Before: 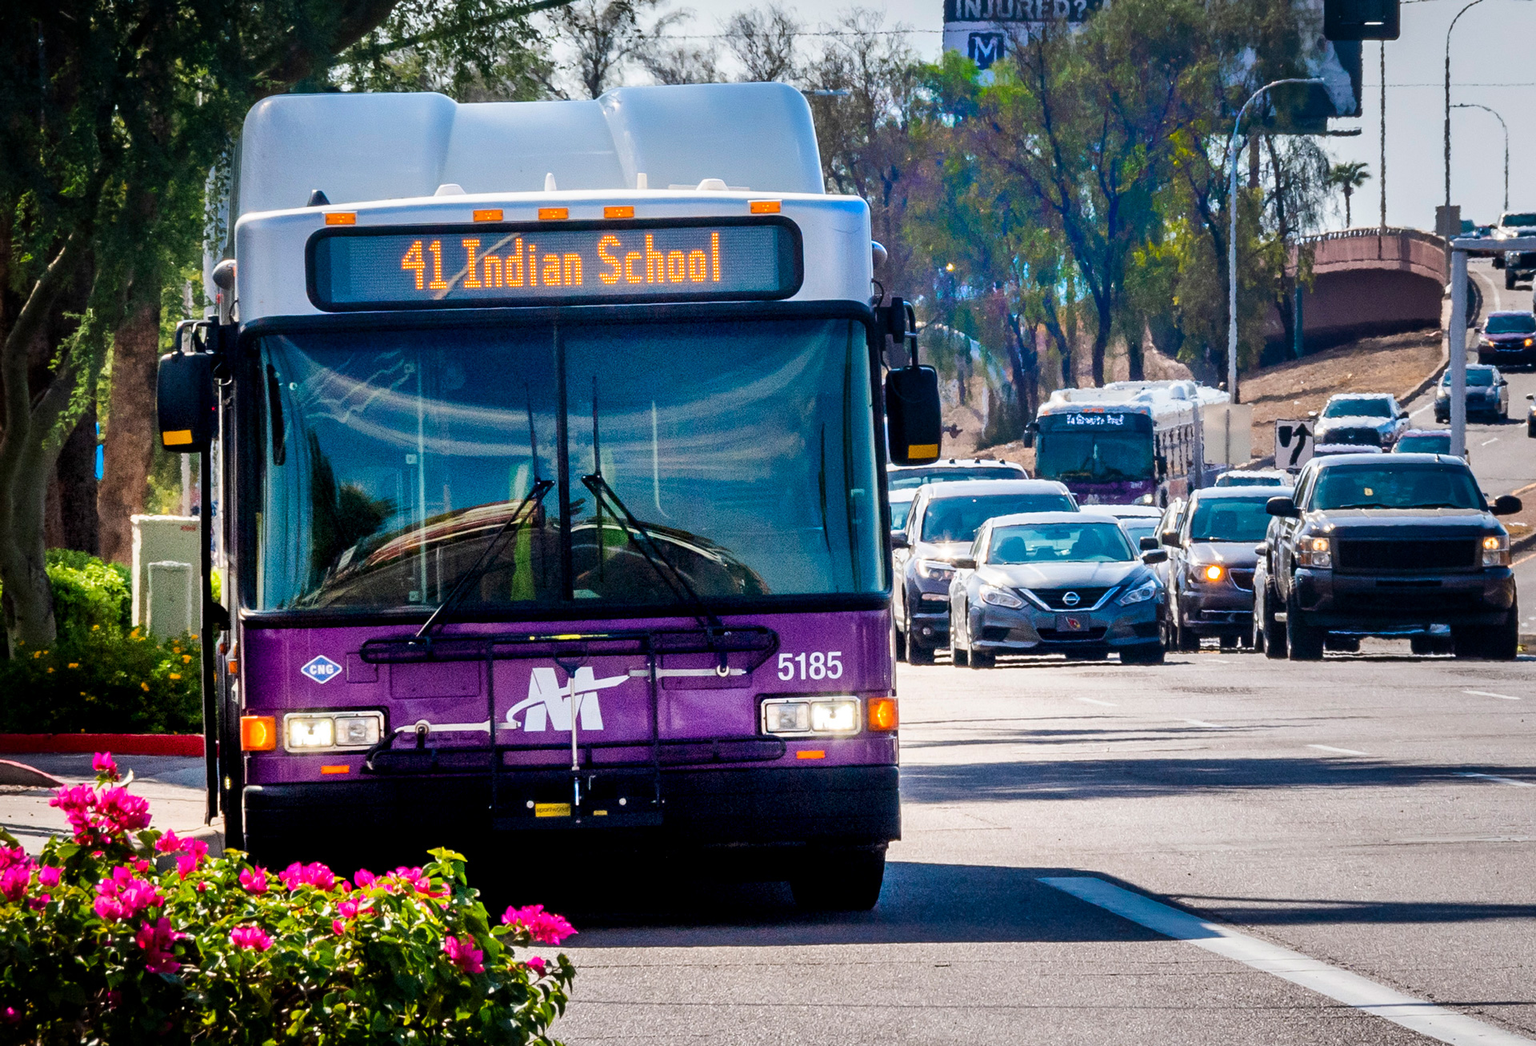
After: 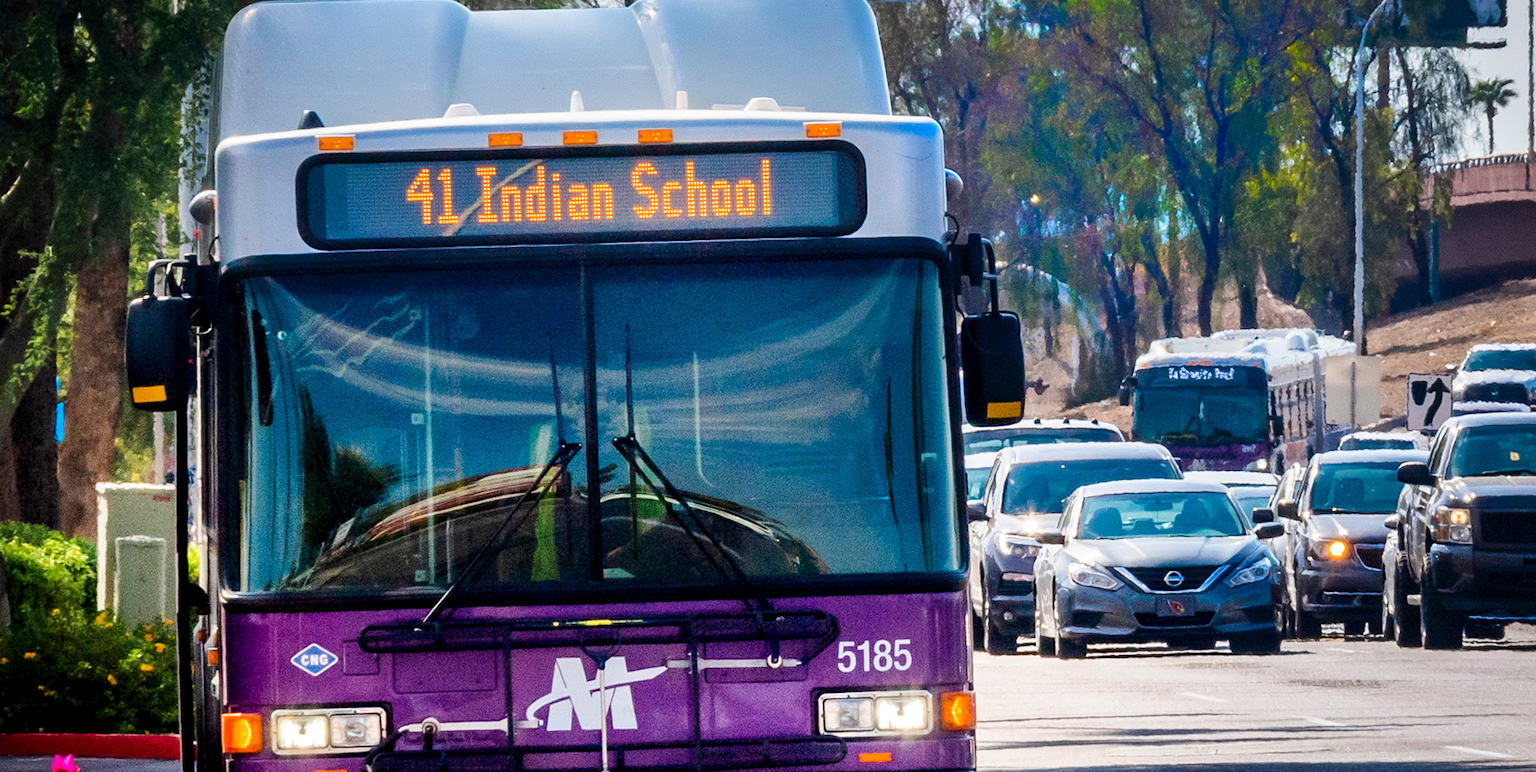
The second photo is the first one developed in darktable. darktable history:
crop: left 3.094%, top 8.998%, right 9.619%, bottom 26.548%
